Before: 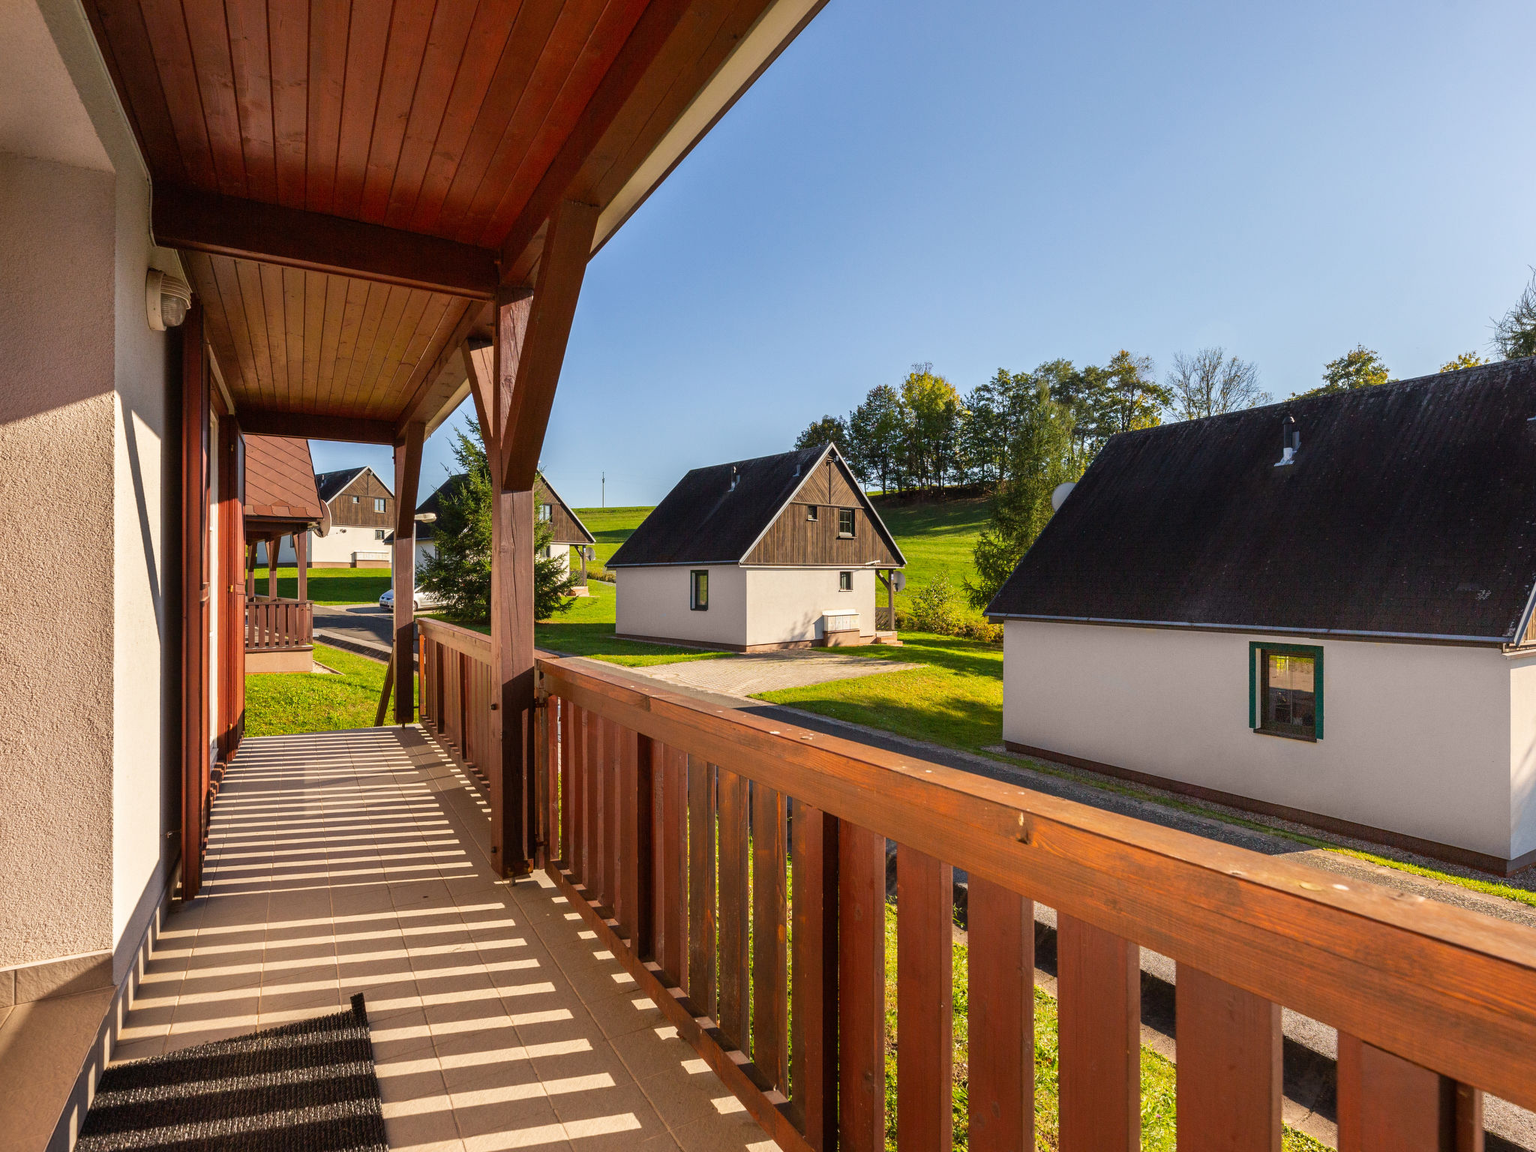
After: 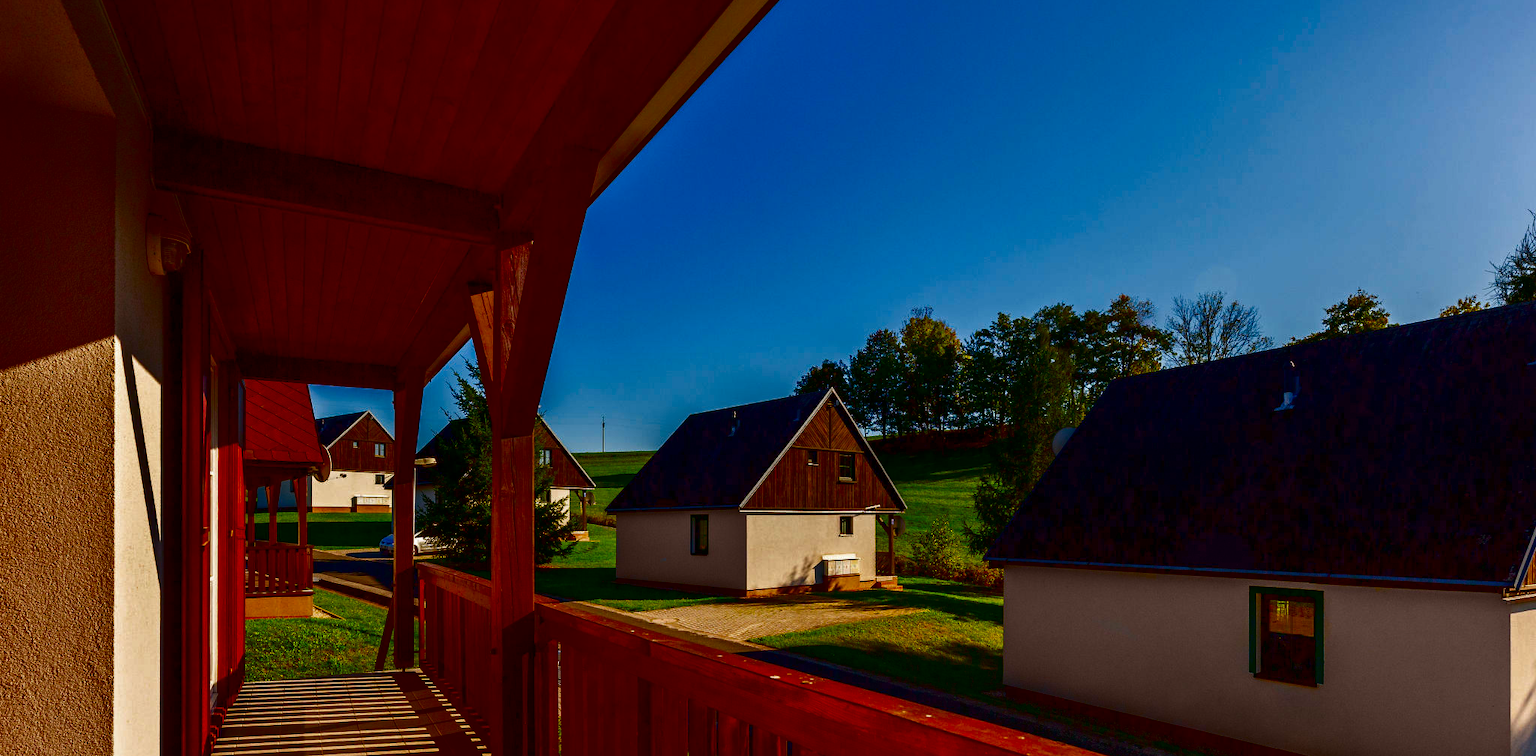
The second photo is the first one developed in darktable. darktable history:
crop and rotate: top 4.854%, bottom 29.444%
contrast brightness saturation: brightness -0.981, saturation 0.993
